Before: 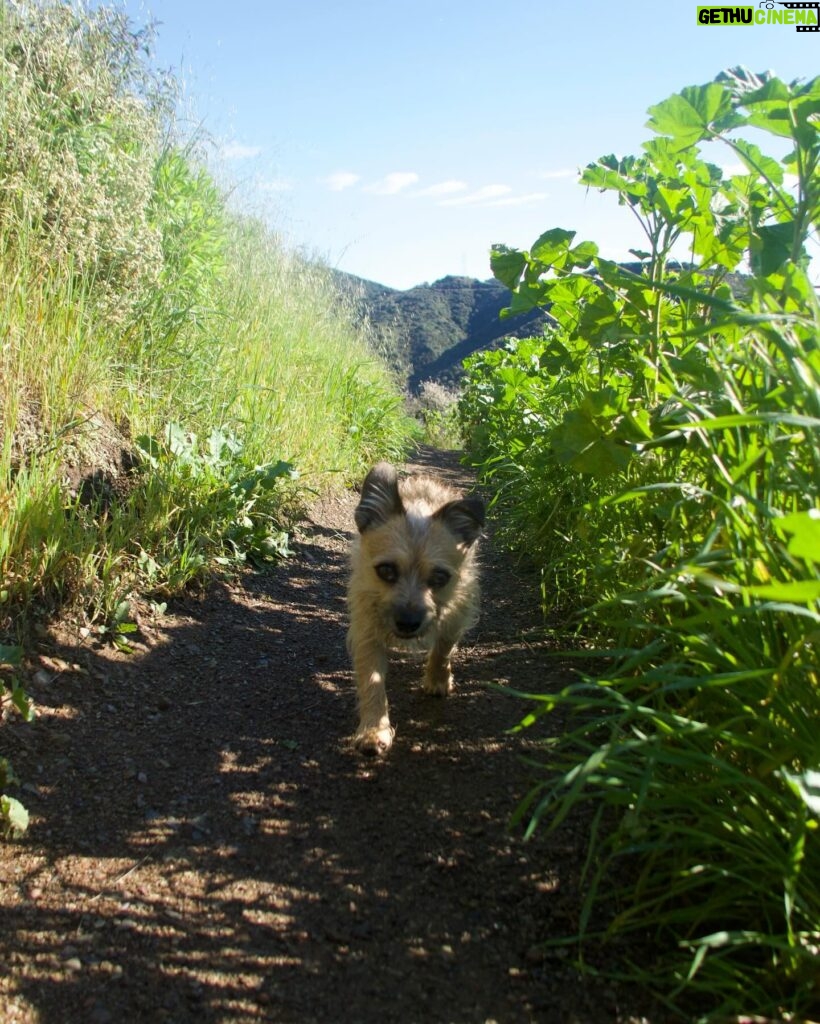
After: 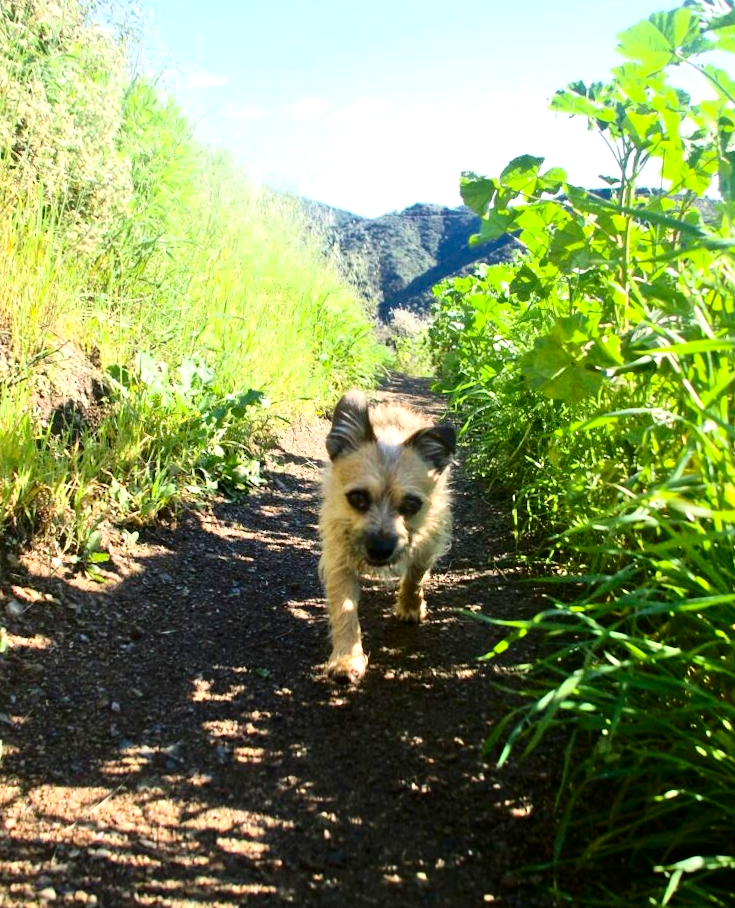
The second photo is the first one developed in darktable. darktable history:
rotate and perspective: rotation -0.45°, automatic cropping original format, crop left 0.008, crop right 0.992, crop top 0.012, crop bottom 0.988
contrast brightness saturation: contrast 0.32, brightness -0.08, saturation 0.17
crop: left 3.305%, top 6.436%, right 6.389%, bottom 3.258%
exposure: black level correction -0.002, exposure 0.54 EV, compensate highlight preservation false
tone equalizer: -7 EV 0.15 EV, -6 EV 0.6 EV, -5 EV 1.15 EV, -4 EV 1.33 EV, -3 EV 1.15 EV, -2 EV 0.6 EV, -1 EV 0.15 EV, mask exposure compensation -0.5 EV
